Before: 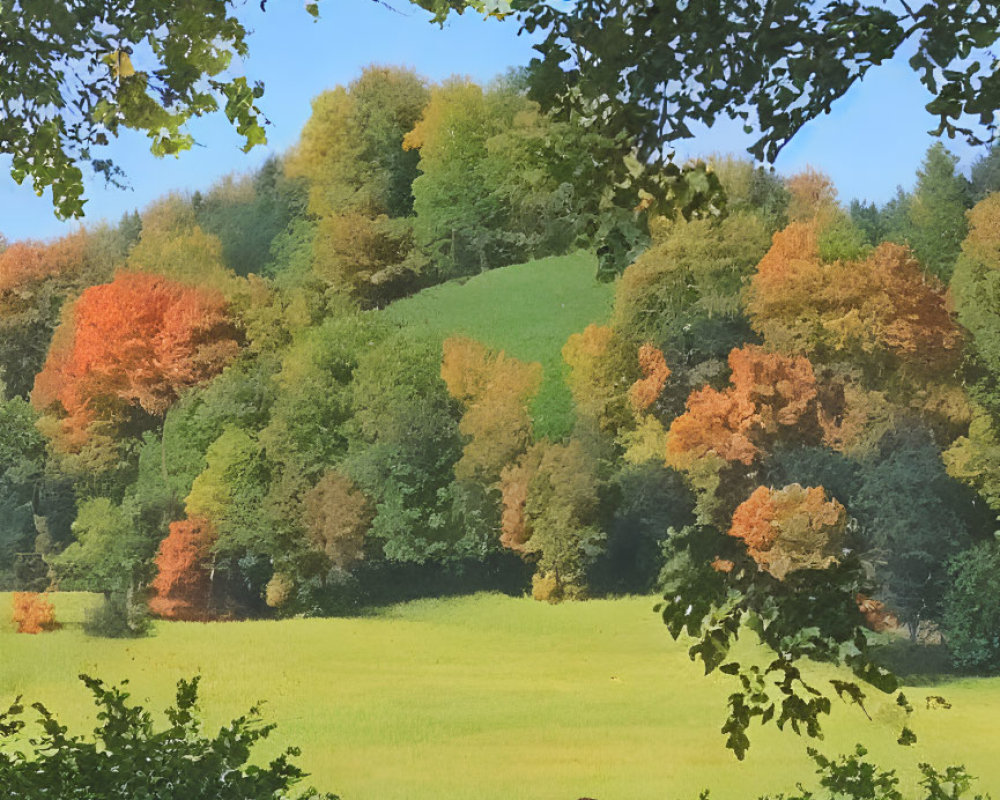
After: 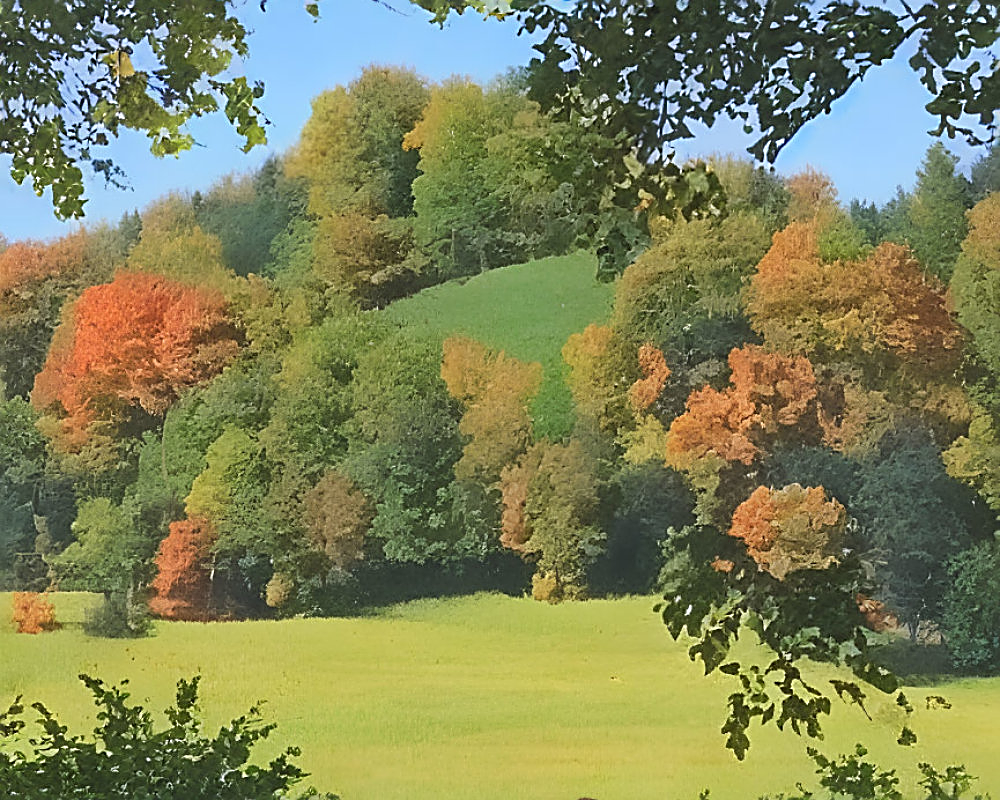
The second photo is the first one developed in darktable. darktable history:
sharpen: amount 0.888
